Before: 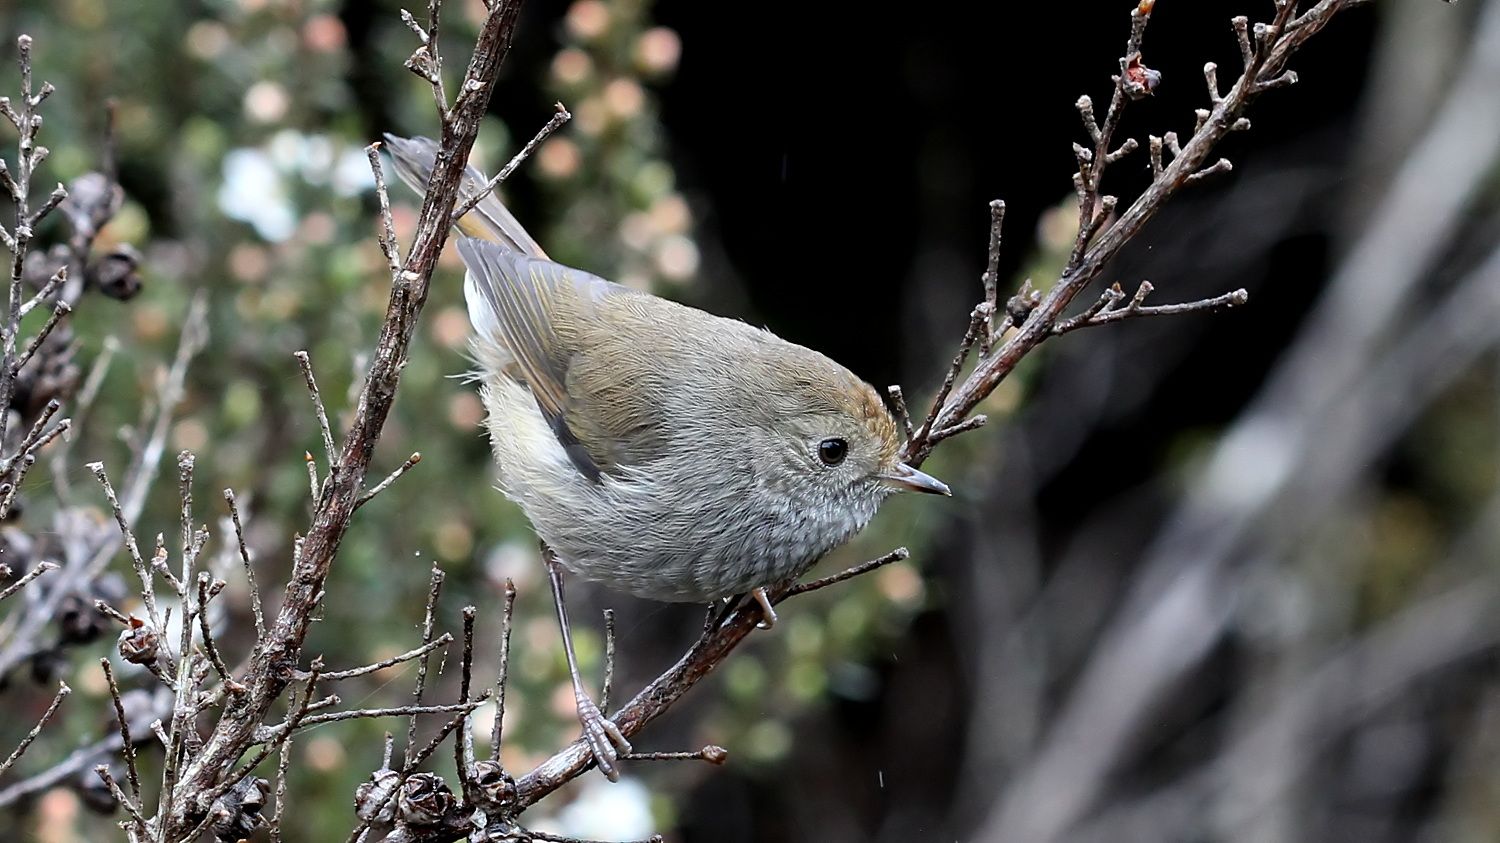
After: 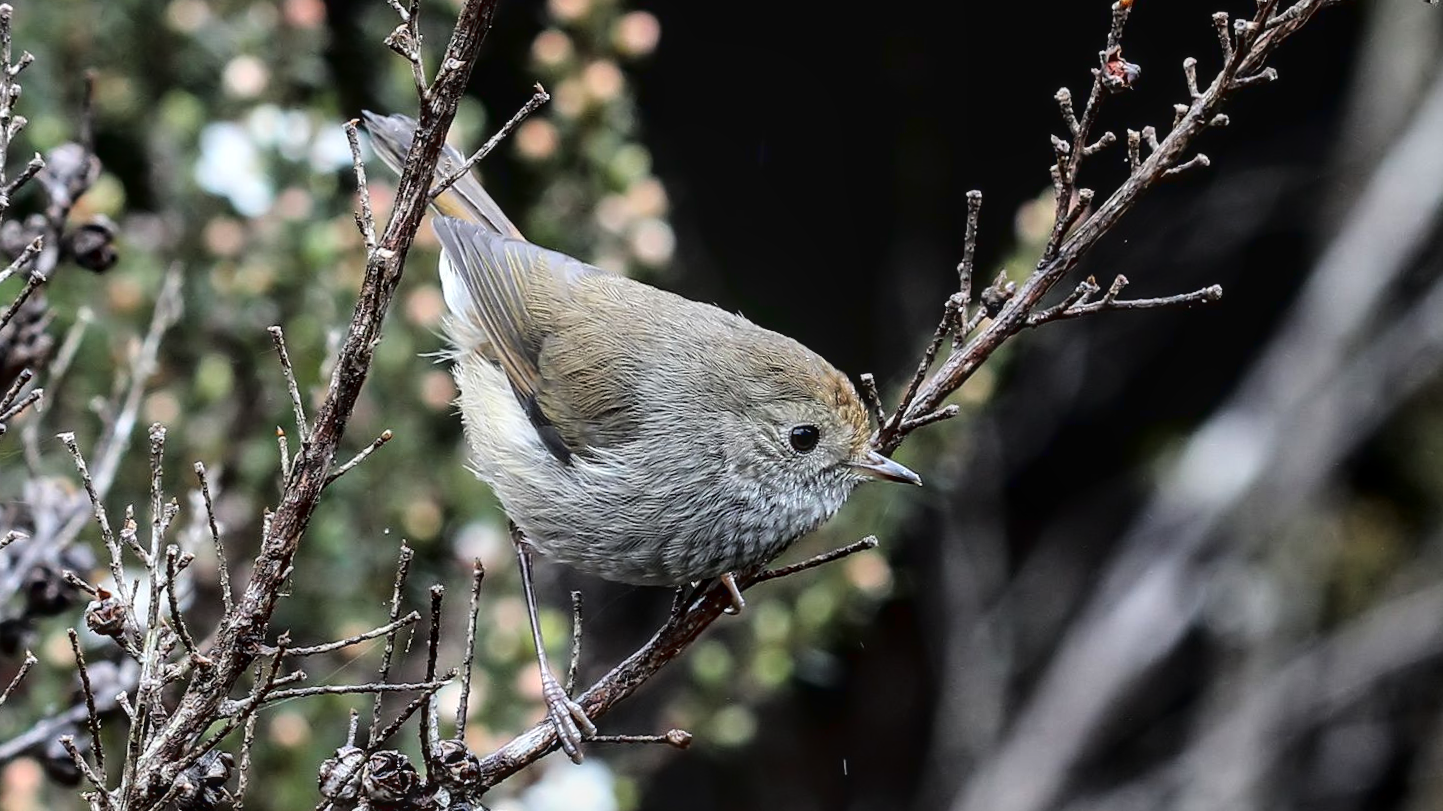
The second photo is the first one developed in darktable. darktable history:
crop and rotate: angle -1.26°
tone curve: curves: ch0 [(0, 0.023) (0.132, 0.075) (0.241, 0.178) (0.487, 0.491) (0.782, 0.8) (1, 0.989)]; ch1 [(0, 0) (0.396, 0.369) (0.467, 0.454) (0.498, 0.5) (0.518, 0.517) (0.57, 0.586) (0.619, 0.663) (0.692, 0.744) (1, 1)]; ch2 [(0, 0) (0.427, 0.416) (0.483, 0.481) (0.503, 0.503) (0.526, 0.527) (0.563, 0.573) (0.632, 0.667) (0.705, 0.737) (0.985, 0.966)], color space Lab, linked channels, preserve colors none
local contrast: on, module defaults
